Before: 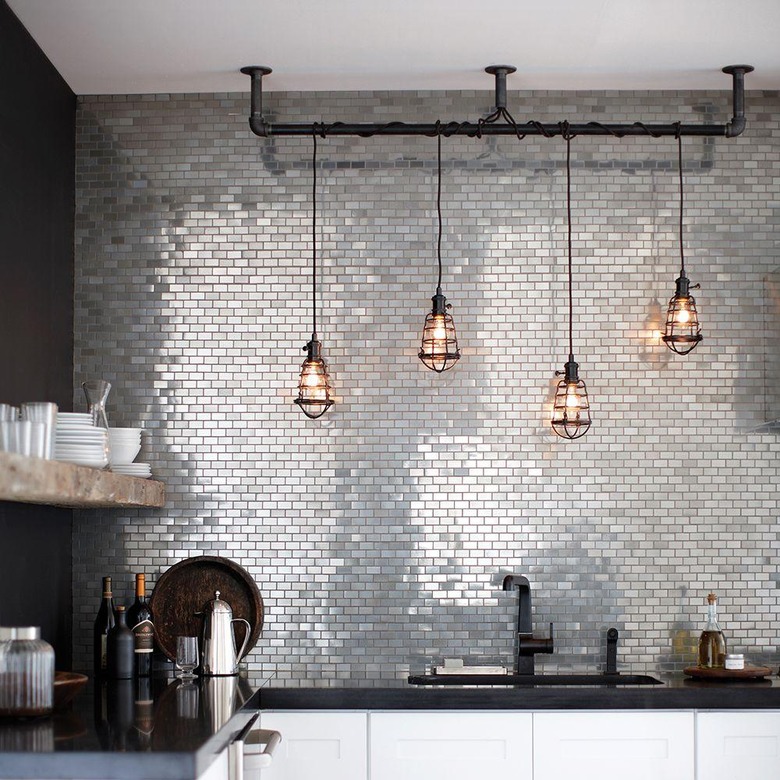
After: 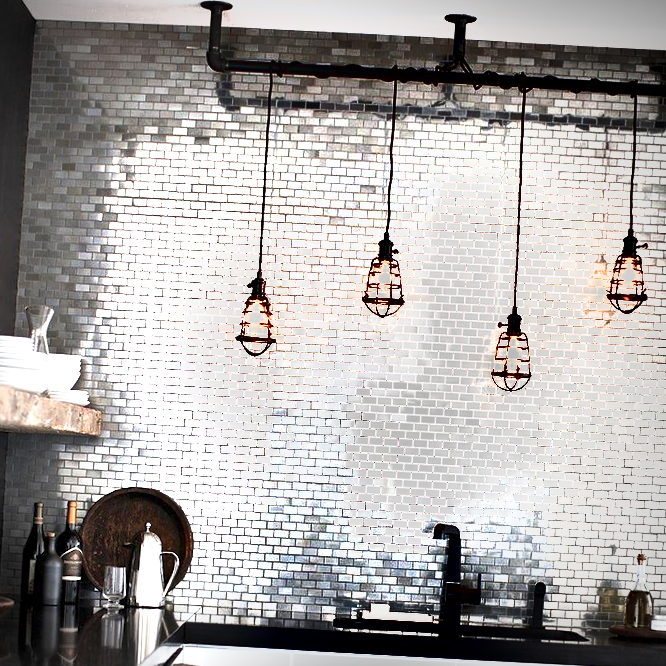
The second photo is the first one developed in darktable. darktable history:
crop and rotate: angle -3.27°, left 5.211%, top 5.211%, right 4.607%, bottom 4.607%
shadows and highlights: radius 118.69, shadows 42.21, highlights -61.56, soften with gaussian
vignetting: fall-off start 74.49%, fall-off radius 65.9%, brightness -0.628, saturation -0.68
exposure: black level correction 0.001, exposure 1.719 EV, compensate exposure bias true, compensate highlight preservation false
